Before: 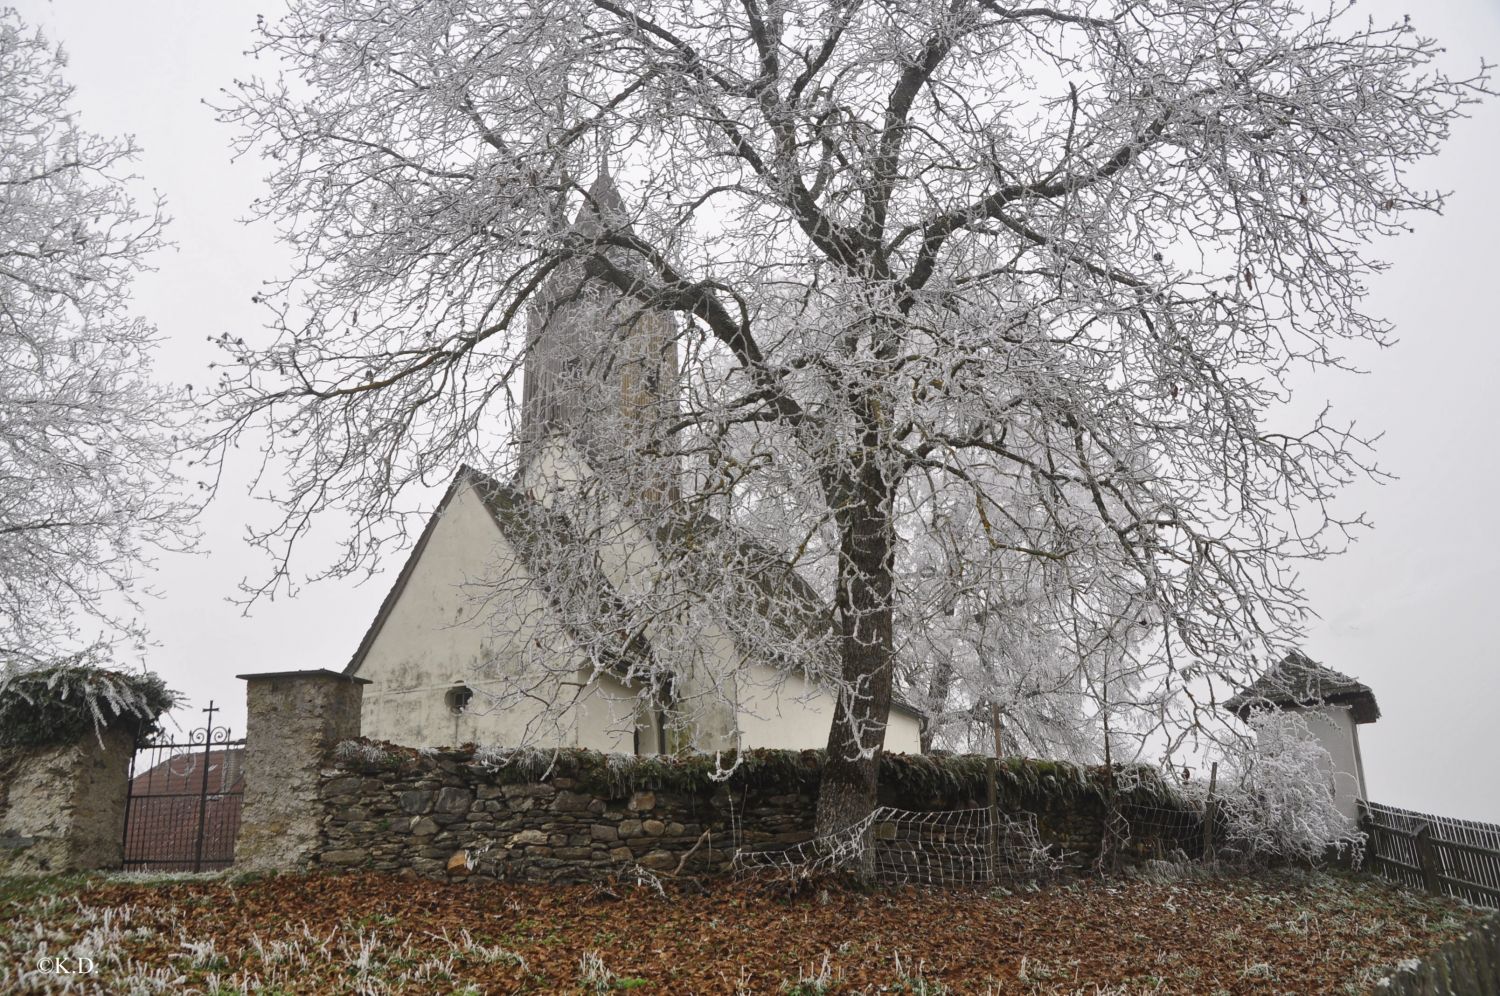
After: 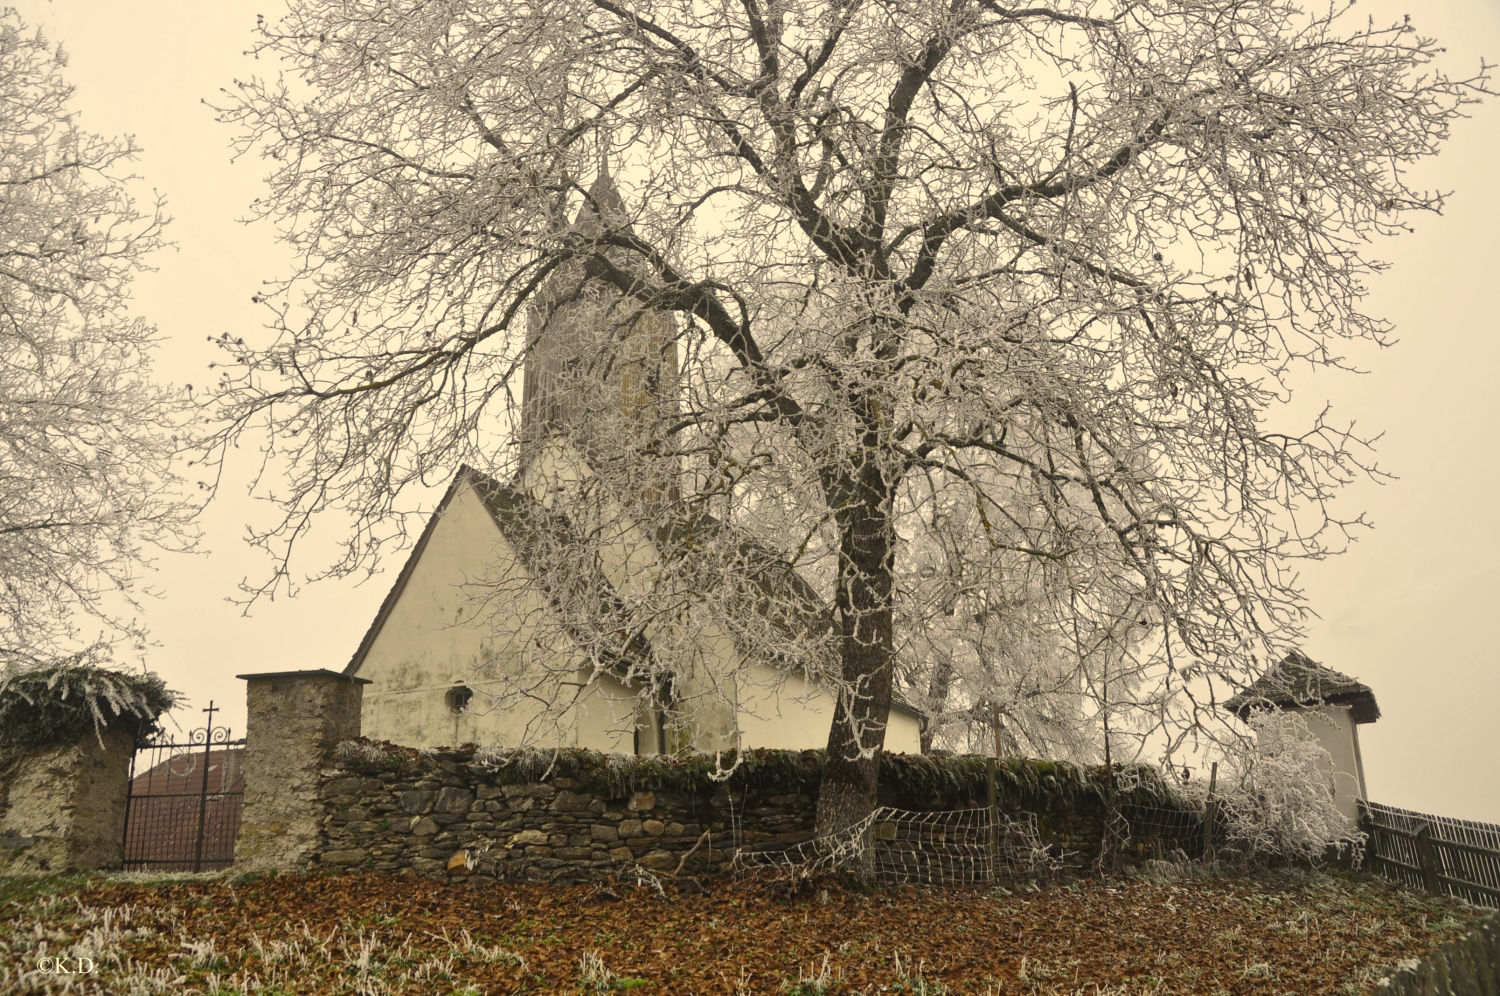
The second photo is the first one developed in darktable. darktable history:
color correction: highlights a* 2.45, highlights b* 23.36
